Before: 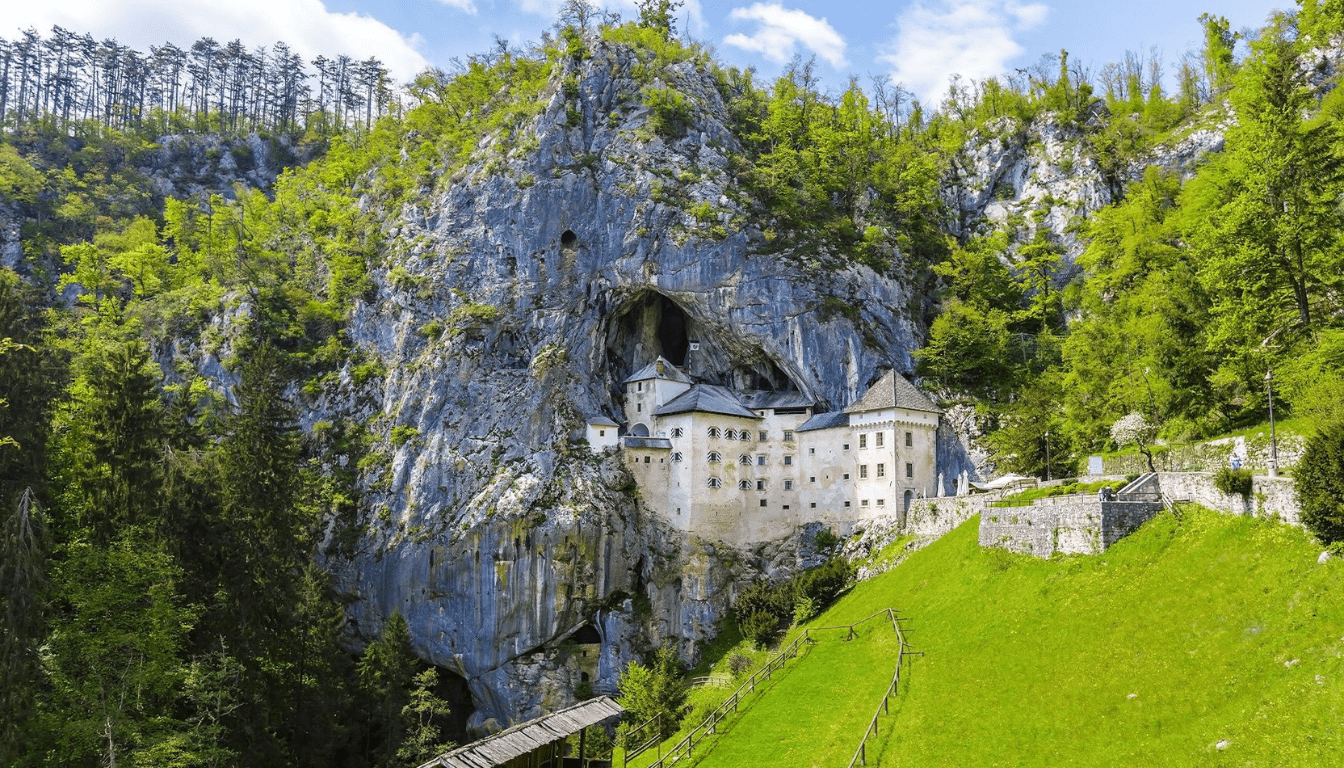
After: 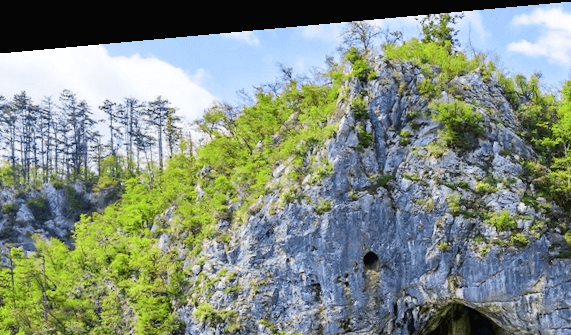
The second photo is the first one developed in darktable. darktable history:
crop: left 15.452%, top 5.459%, right 43.956%, bottom 56.62%
tone curve: curves: ch0 [(0, 0.013) (0.054, 0.018) (0.205, 0.191) (0.289, 0.292) (0.39, 0.424) (0.493, 0.551) (0.666, 0.743) (0.795, 0.841) (1, 0.998)]; ch1 [(0, 0) (0.385, 0.343) (0.439, 0.415) (0.494, 0.495) (0.501, 0.501) (0.51, 0.509) (0.548, 0.554) (0.586, 0.614) (0.66, 0.706) (0.783, 0.804) (1, 1)]; ch2 [(0, 0) (0.304, 0.31) (0.403, 0.399) (0.441, 0.428) (0.47, 0.469) (0.498, 0.496) (0.524, 0.538) (0.566, 0.579) (0.633, 0.665) (0.7, 0.711) (1, 1)], color space Lab, independent channels, preserve colors none
rotate and perspective: rotation -5.2°, automatic cropping off
